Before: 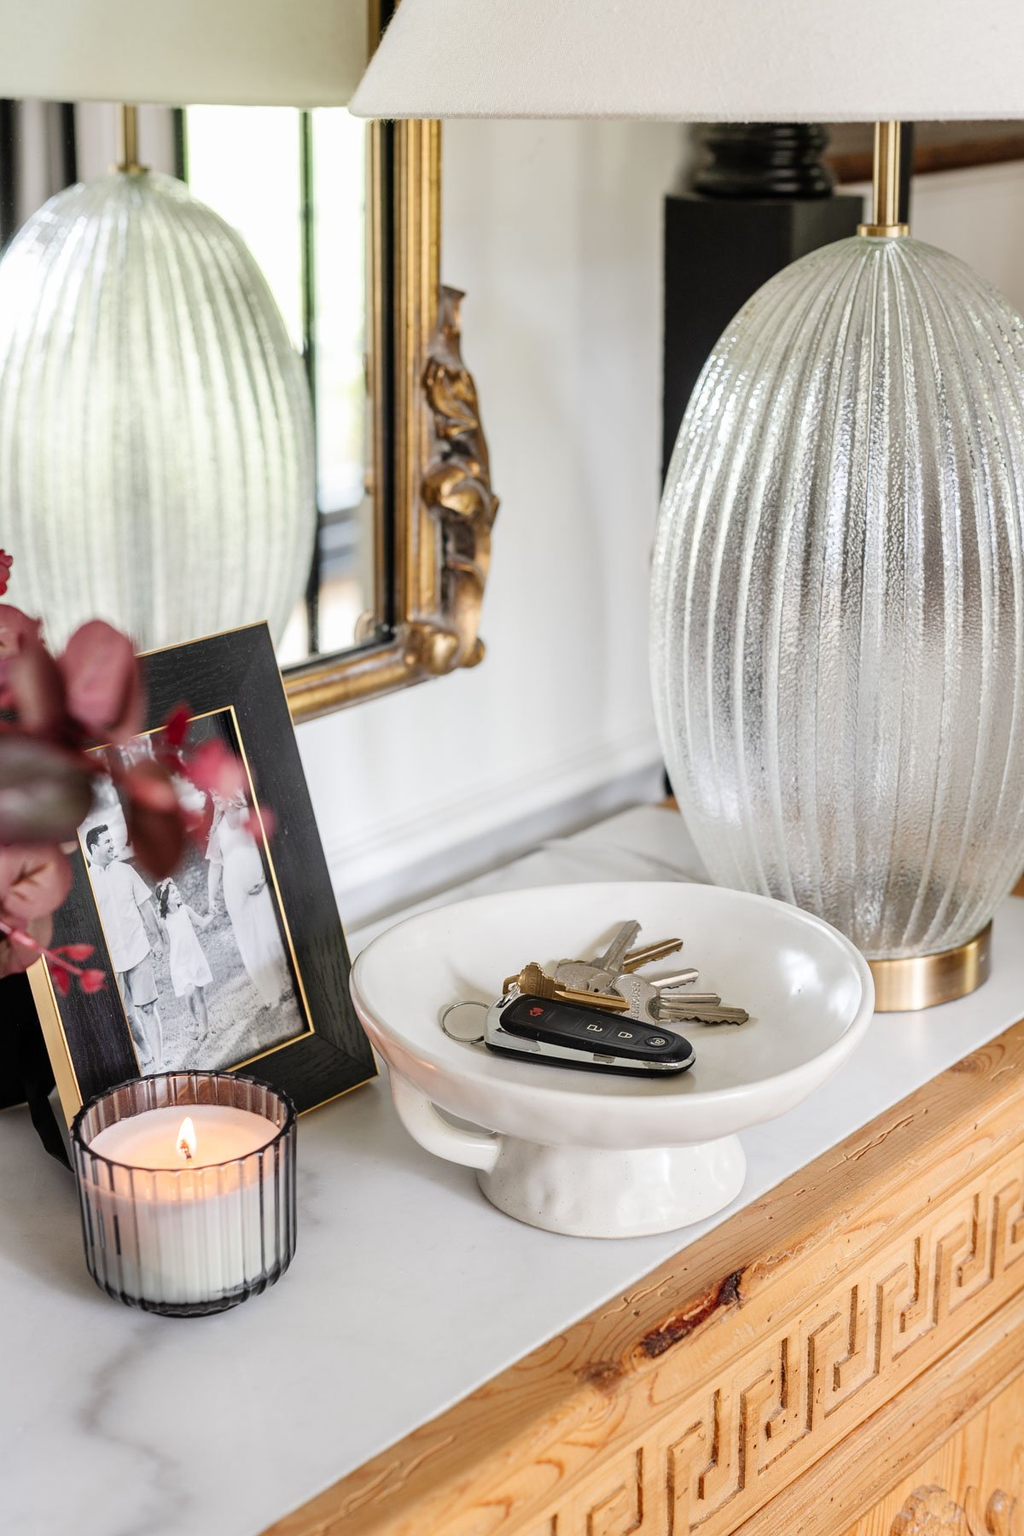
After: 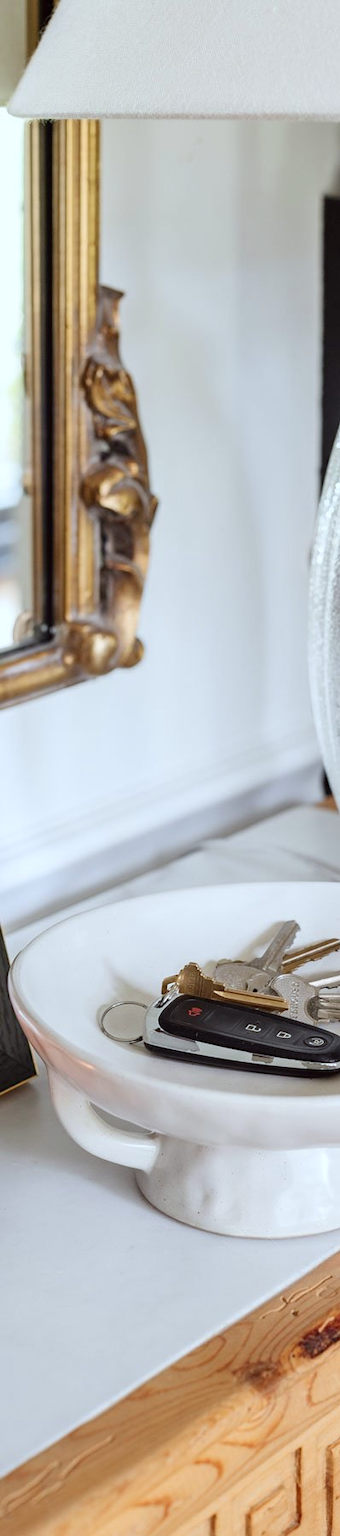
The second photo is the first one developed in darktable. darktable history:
white balance: emerald 1
color calibration: x 0.37, y 0.382, temperature 4313.32 K
color correction: highlights a* -0.95, highlights b* 4.5, shadows a* 3.55
crop: left 33.36%, right 33.36%
